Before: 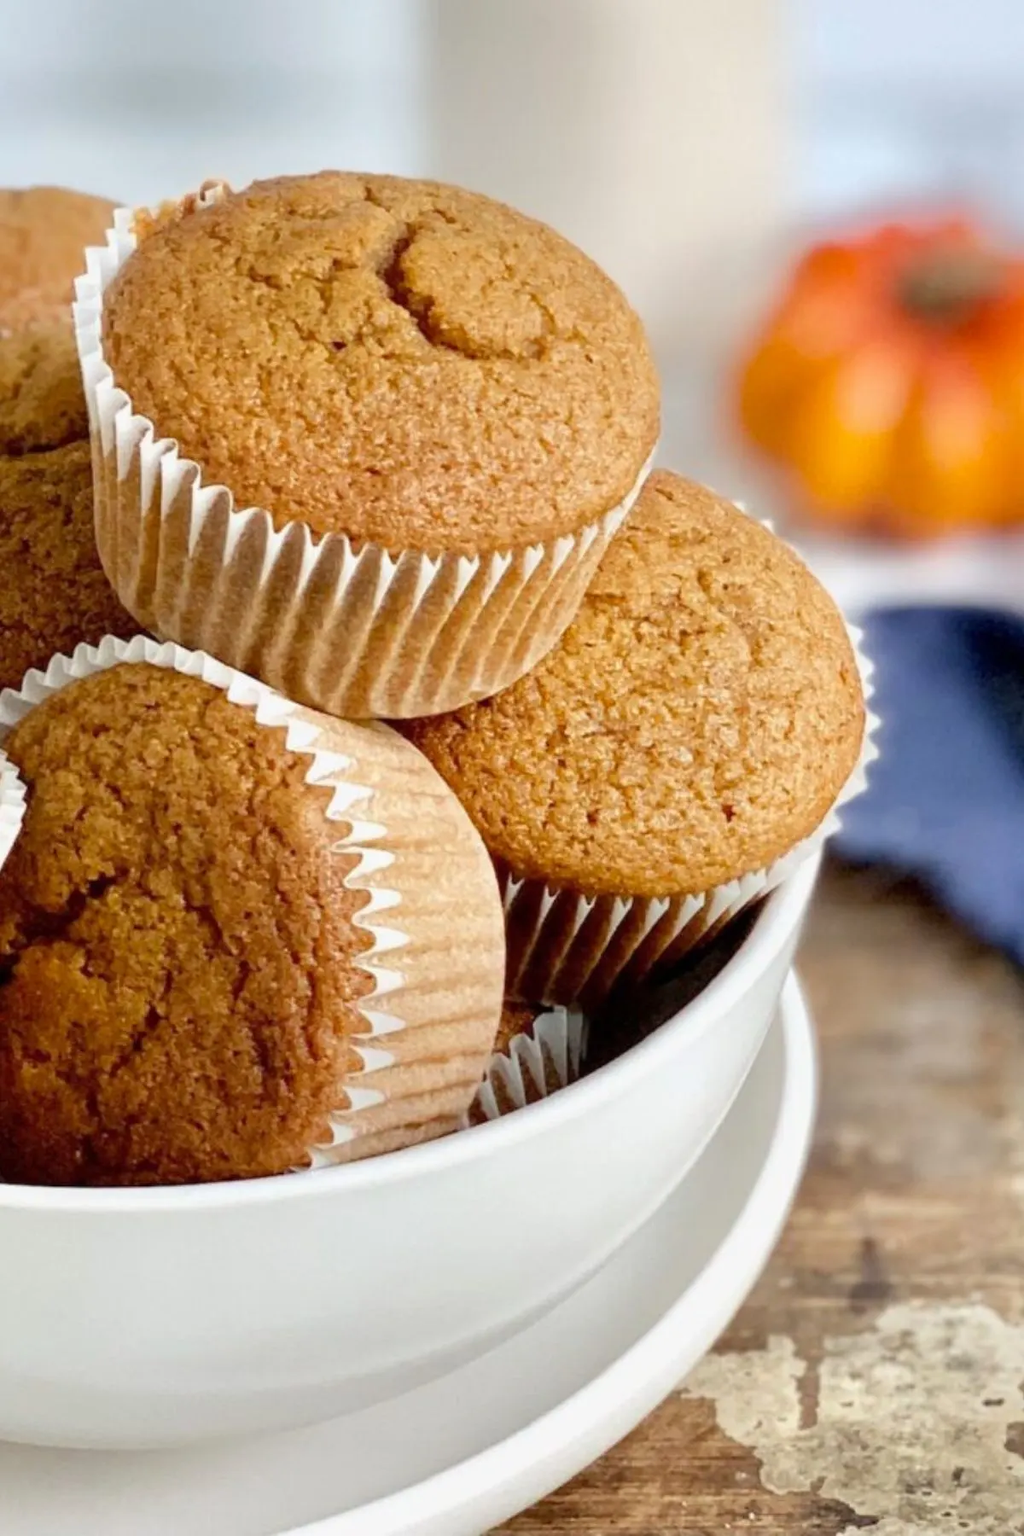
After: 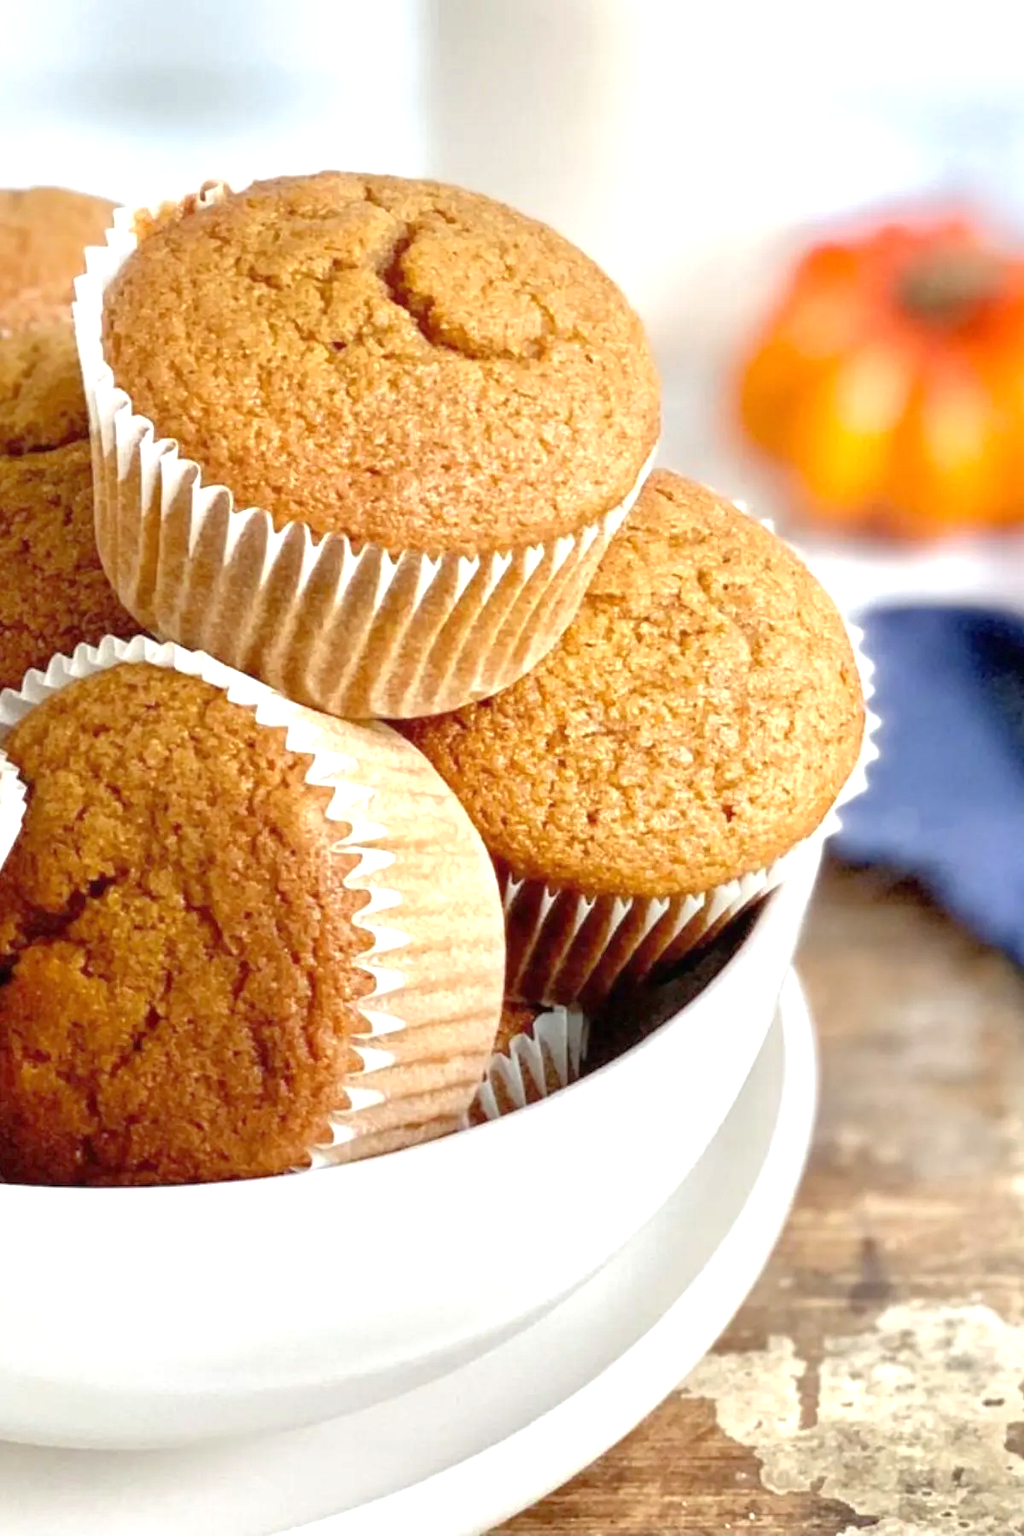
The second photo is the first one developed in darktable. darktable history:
exposure: black level correction 0, exposure 1.012 EV, compensate highlight preservation false
tone equalizer: -8 EV 0.233 EV, -7 EV 0.441 EV, -6 EV 0.394 EV, -5 EV 0.285 EV, -3 EV -0.276 EV, -2 EV -0.446 EV, -1 EV -0.426 EV, +0 EV -0.28 EV, edges refinement/feathering 500, mask exposure compensation -1.57 EV, preserve details no
